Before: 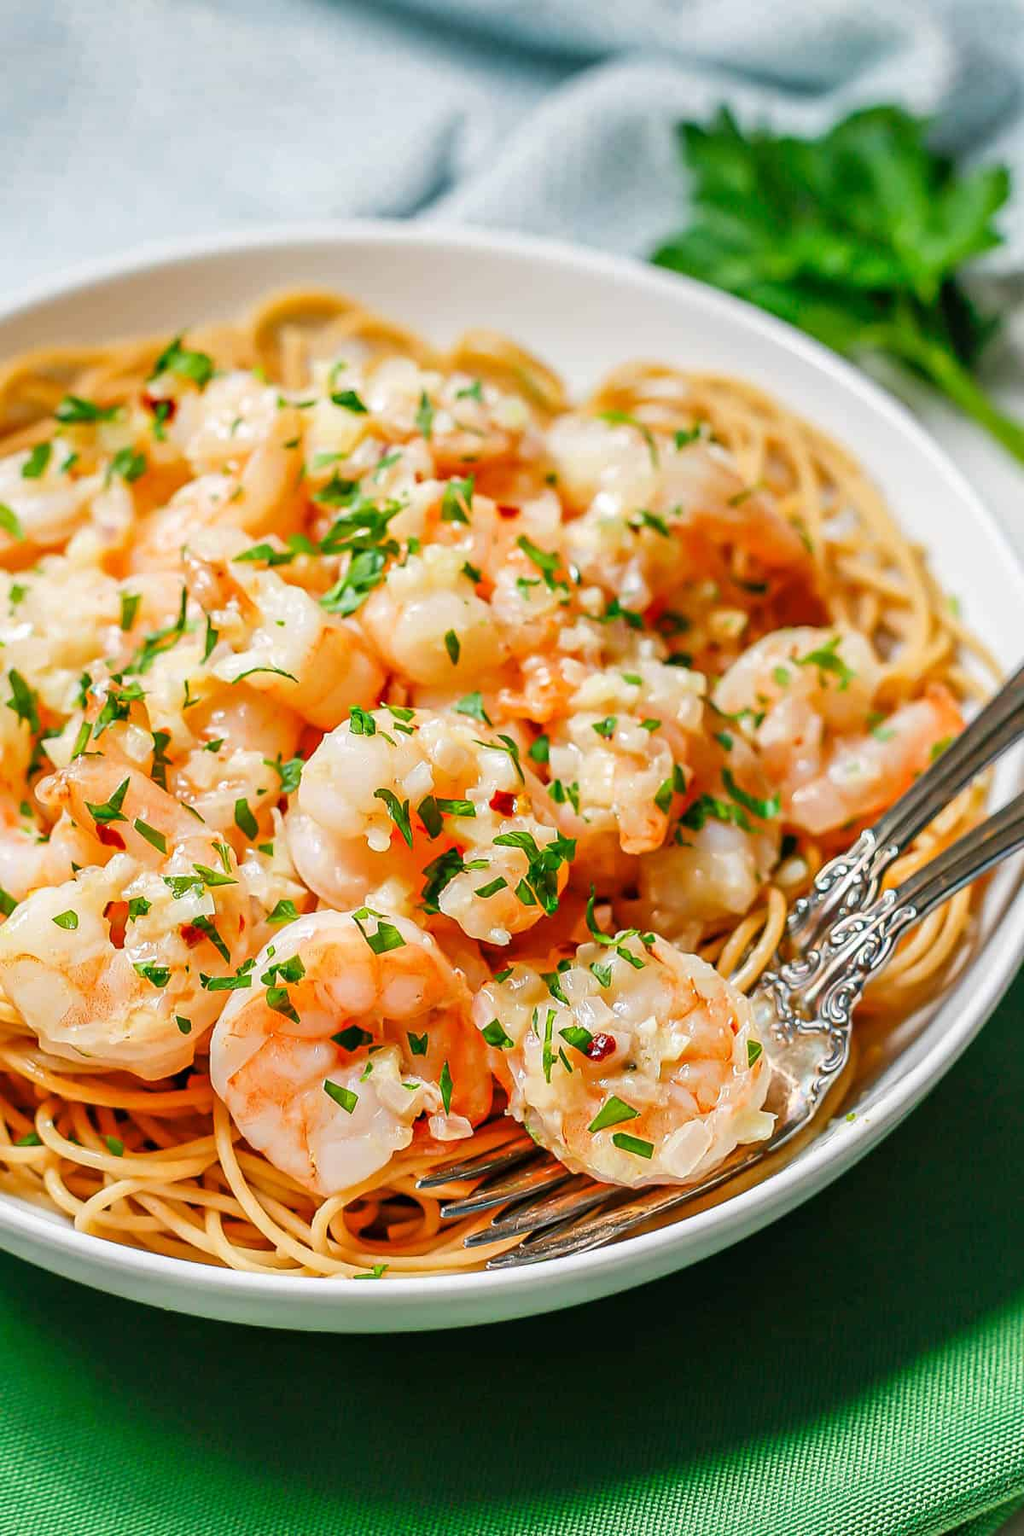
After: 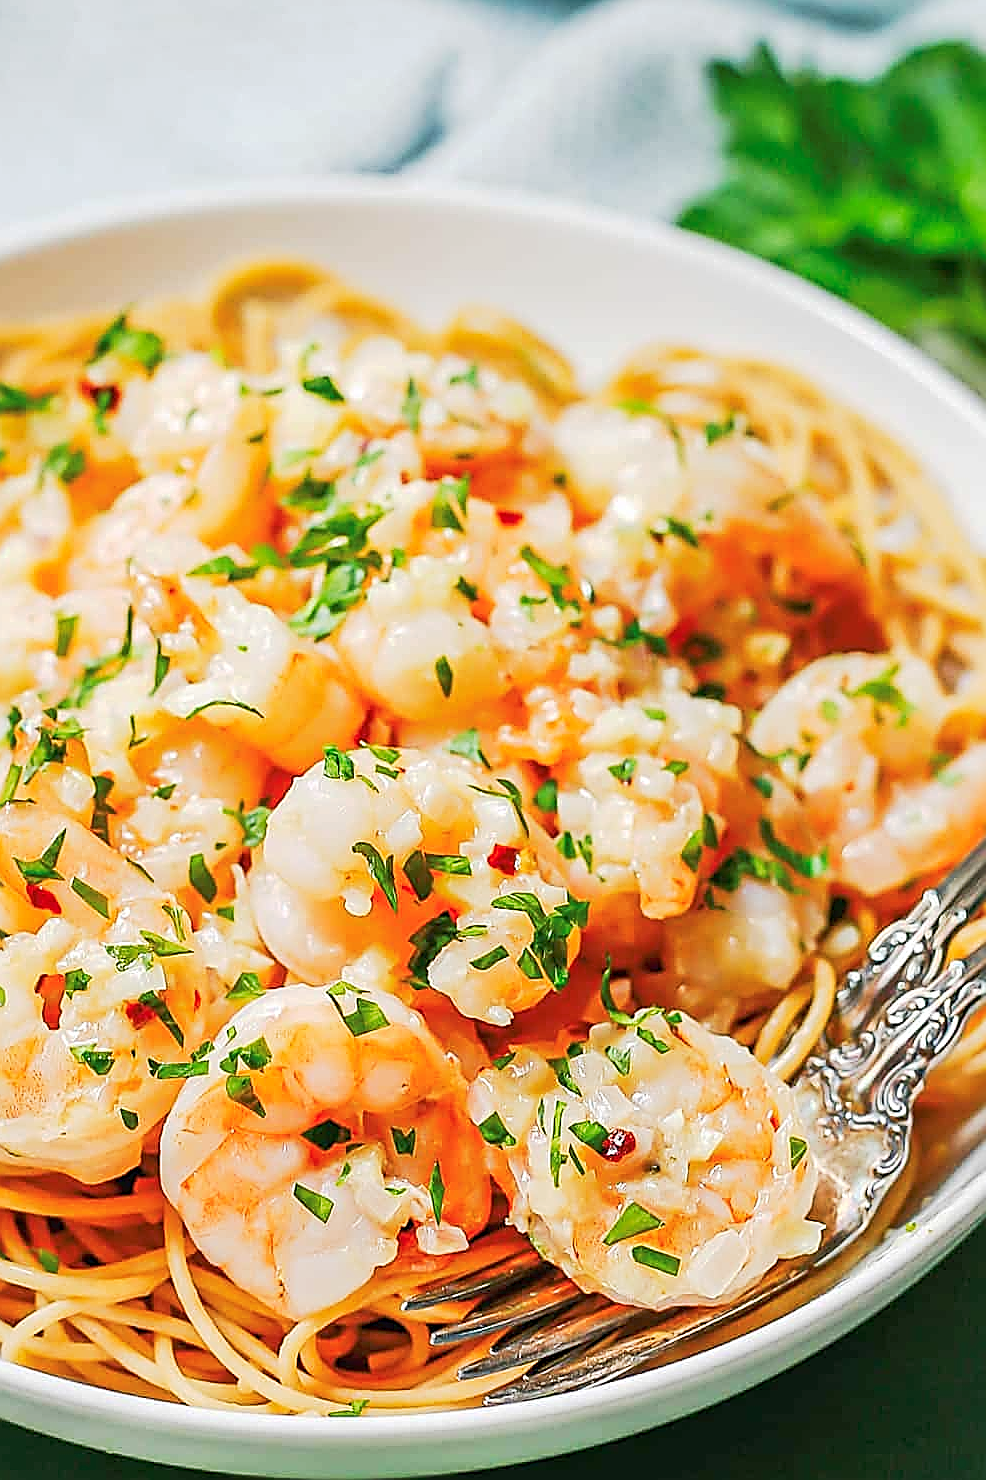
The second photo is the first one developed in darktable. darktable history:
crop and rotate: left 7.196%, top 4.574%, right 10.605%, bottom 13.178%
tone curve: curves: ch0 [(0, 0) (0.003, 0.026) (0.011, 0.03) (0.025, 0.047) (0.044, 0.082) (0.069, 0.119) (0.1, 0.157) (0.136, 0.19) (0.177, 0.231) (0.224, 0.27) (0.277, 0.318) (0.335, 0.383) (0.399, 0.456) (0.468, 0.532) (0.543, 0.618) (0.623, 0.71) (0.709, 0.786) (0.801, 0.851) (0.898, 0.908) (1, 1)], preserve colors none
sharpen: radius 1.685, amount 1.294
